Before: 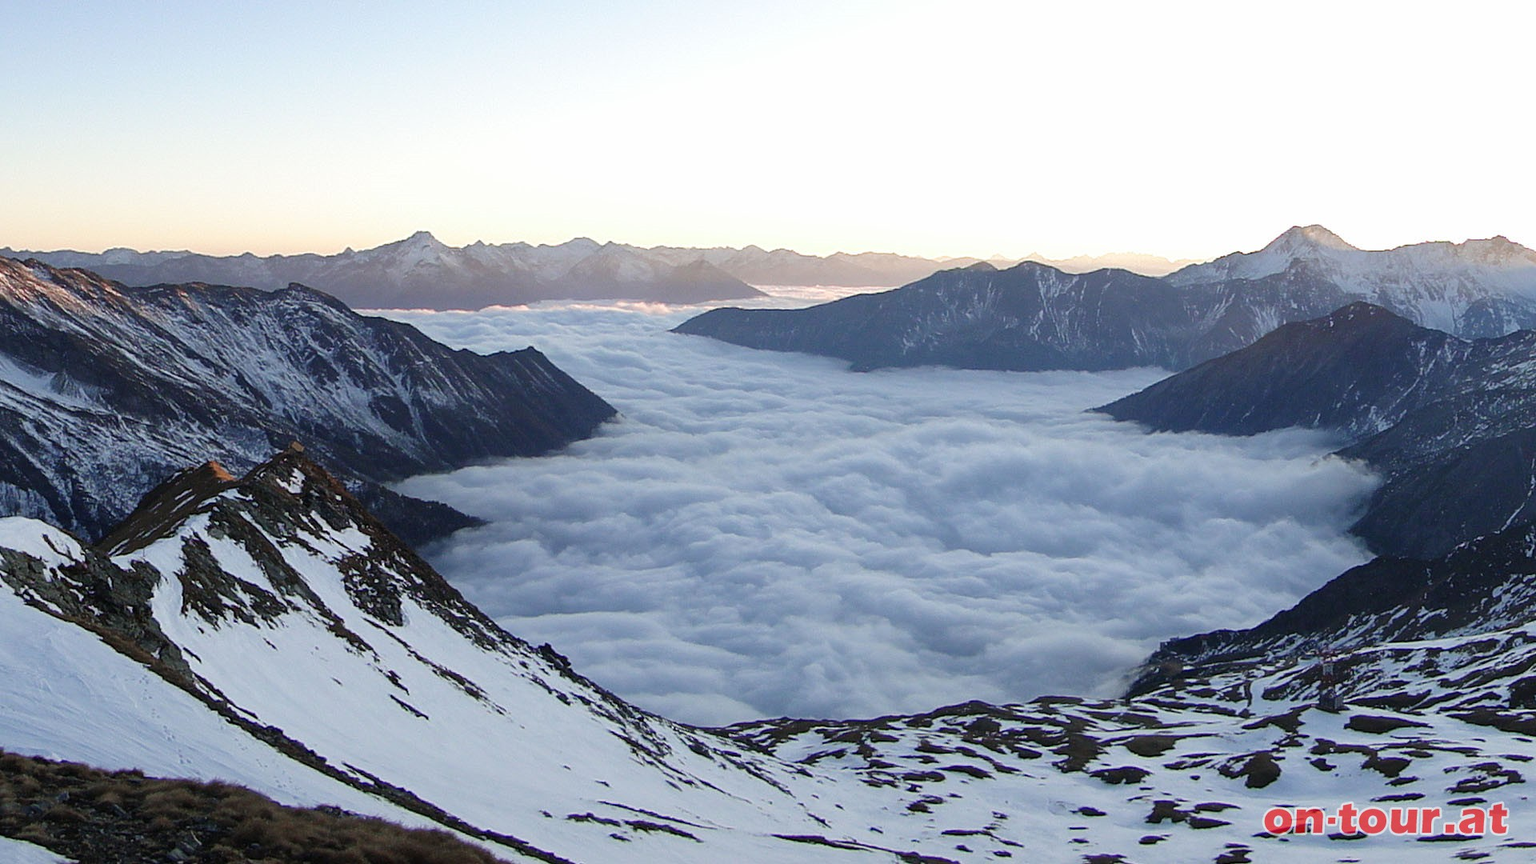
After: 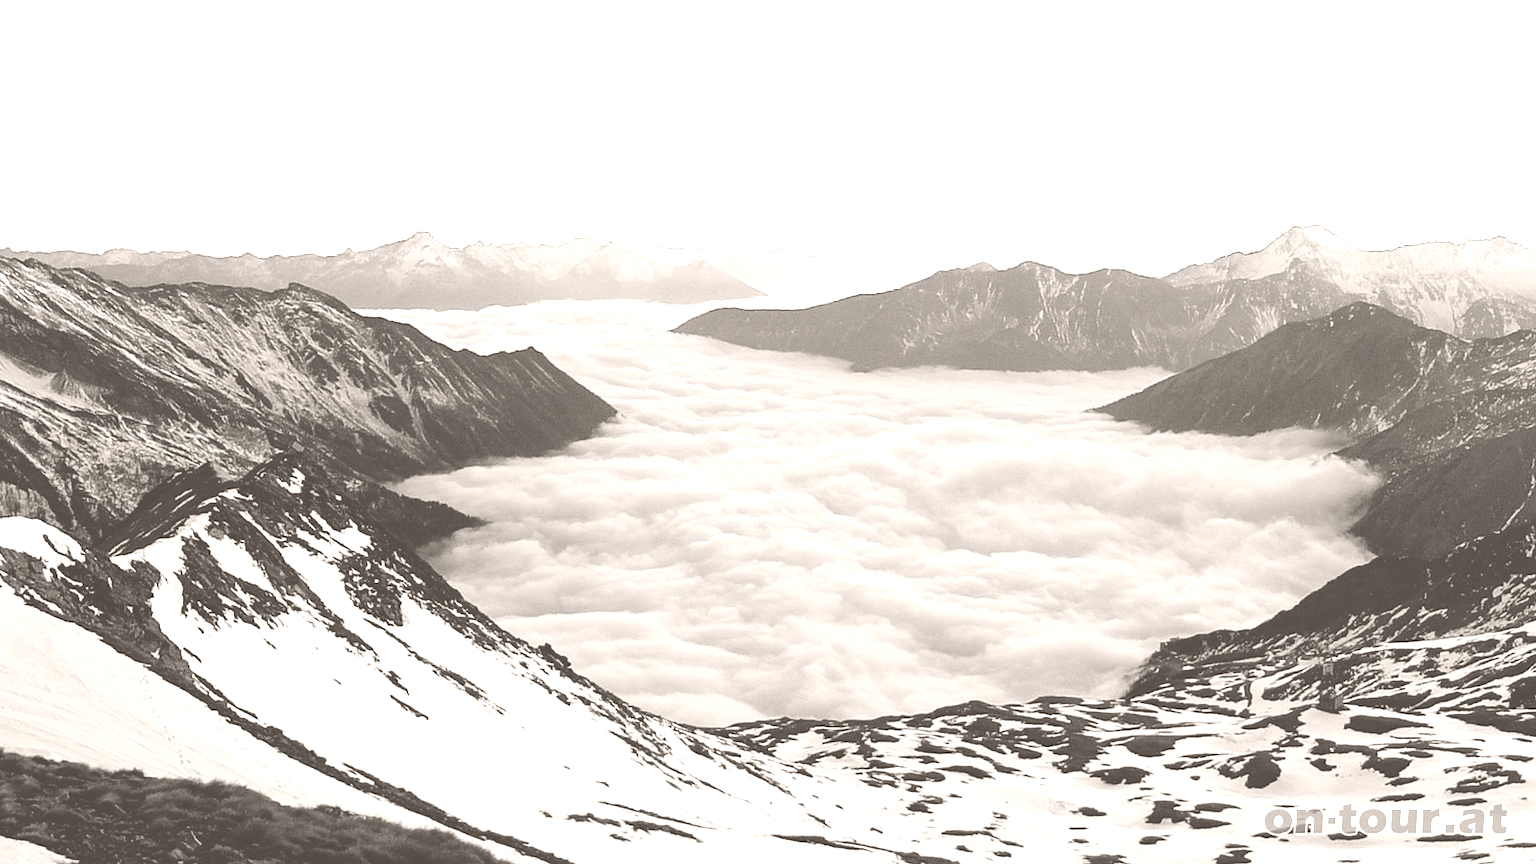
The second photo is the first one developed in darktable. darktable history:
white balance: red 0.967, blue 1.049
colorize: hue 34.49°, saturation 35.33%, source mix 100%, lightness 55%, version 1
filmic rgb: black relative exposure -7.5 EV, white relative exposure 5 EV, hardness 3.31, contrast 1.3, contrast in shadows safe
